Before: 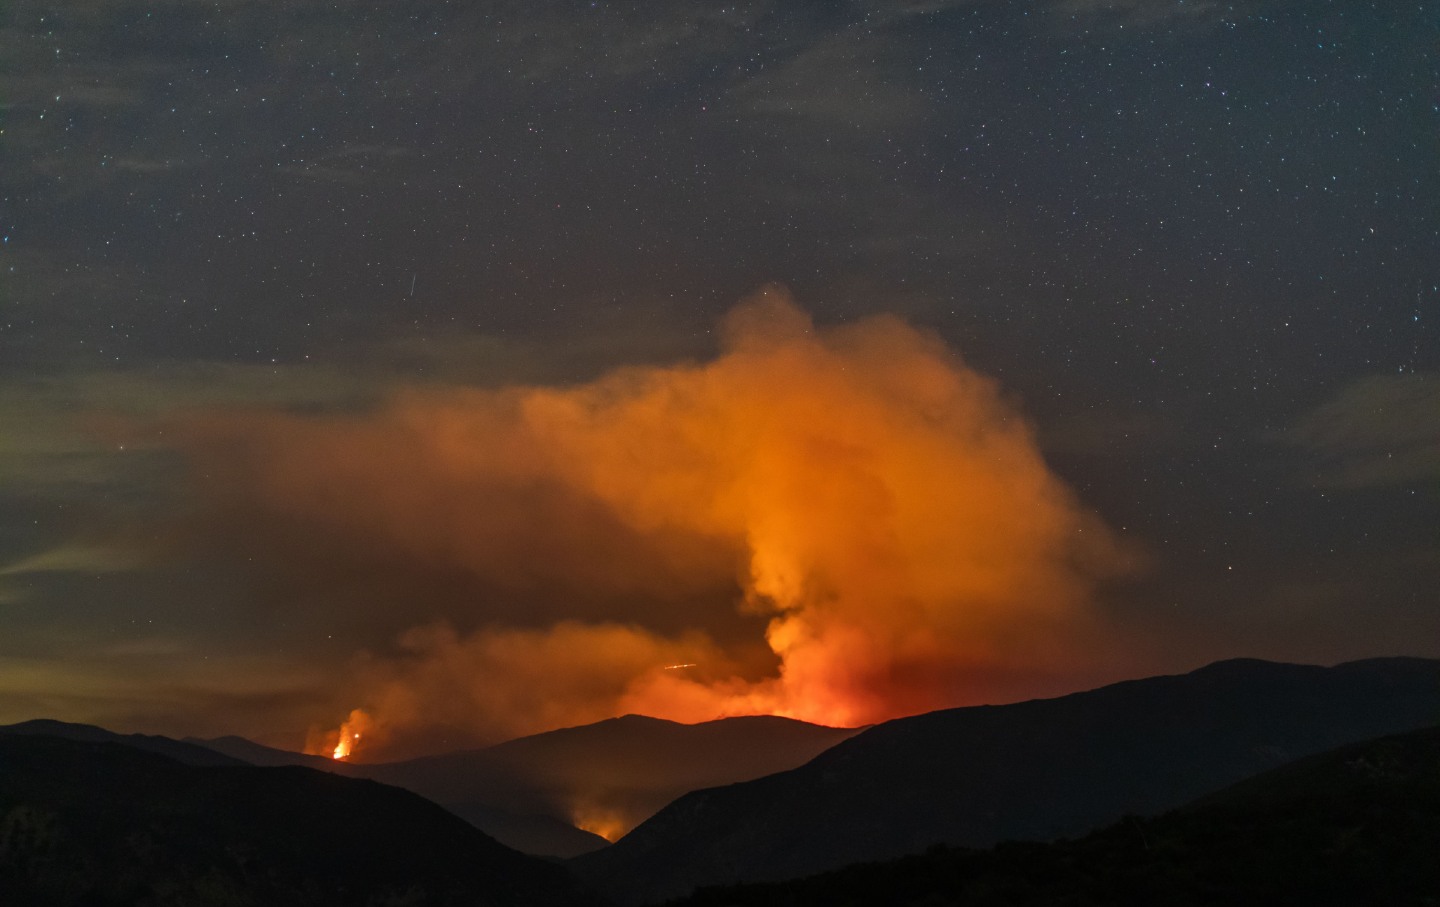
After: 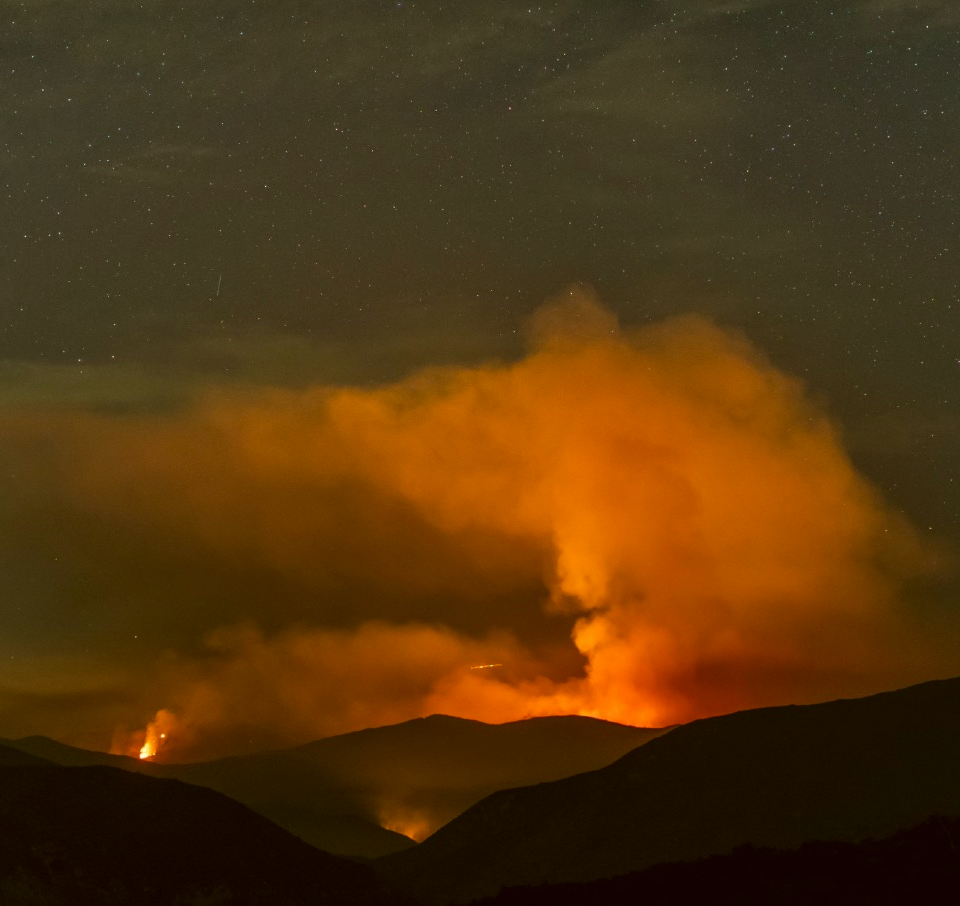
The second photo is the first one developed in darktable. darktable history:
tone equalizer: -8 EV -0.55 EV
color correction: highlights a* -1.43, highlights b* 10.12, shadows a* 0.395, shadows b* 19.35
crop and rotate: left 13.537%, right 19.796%
